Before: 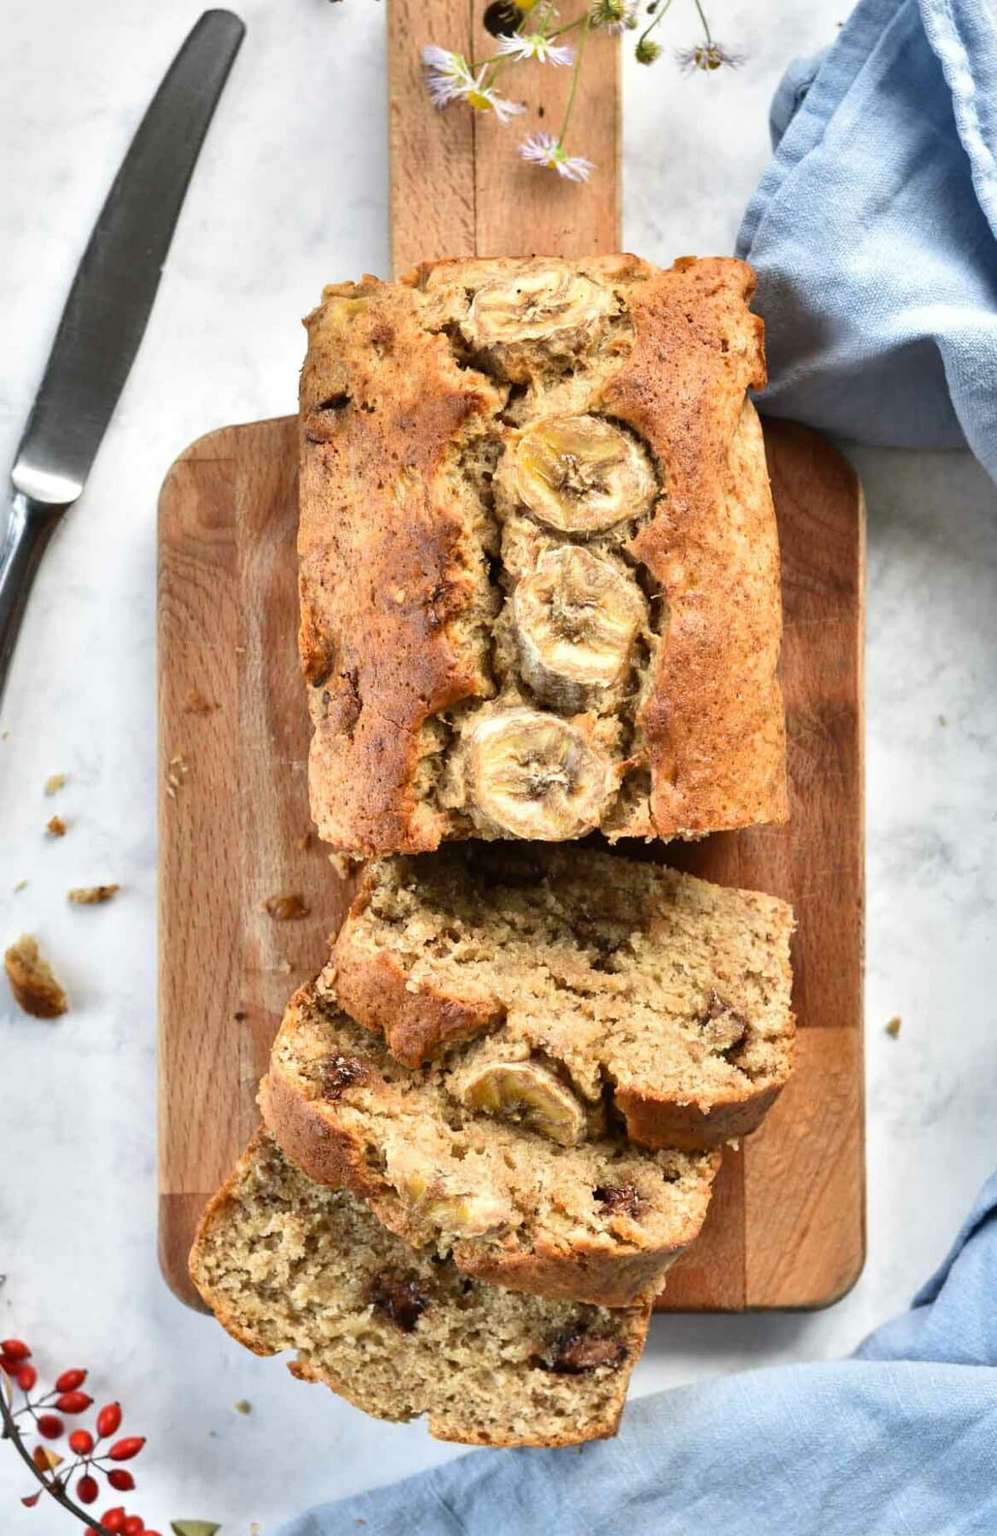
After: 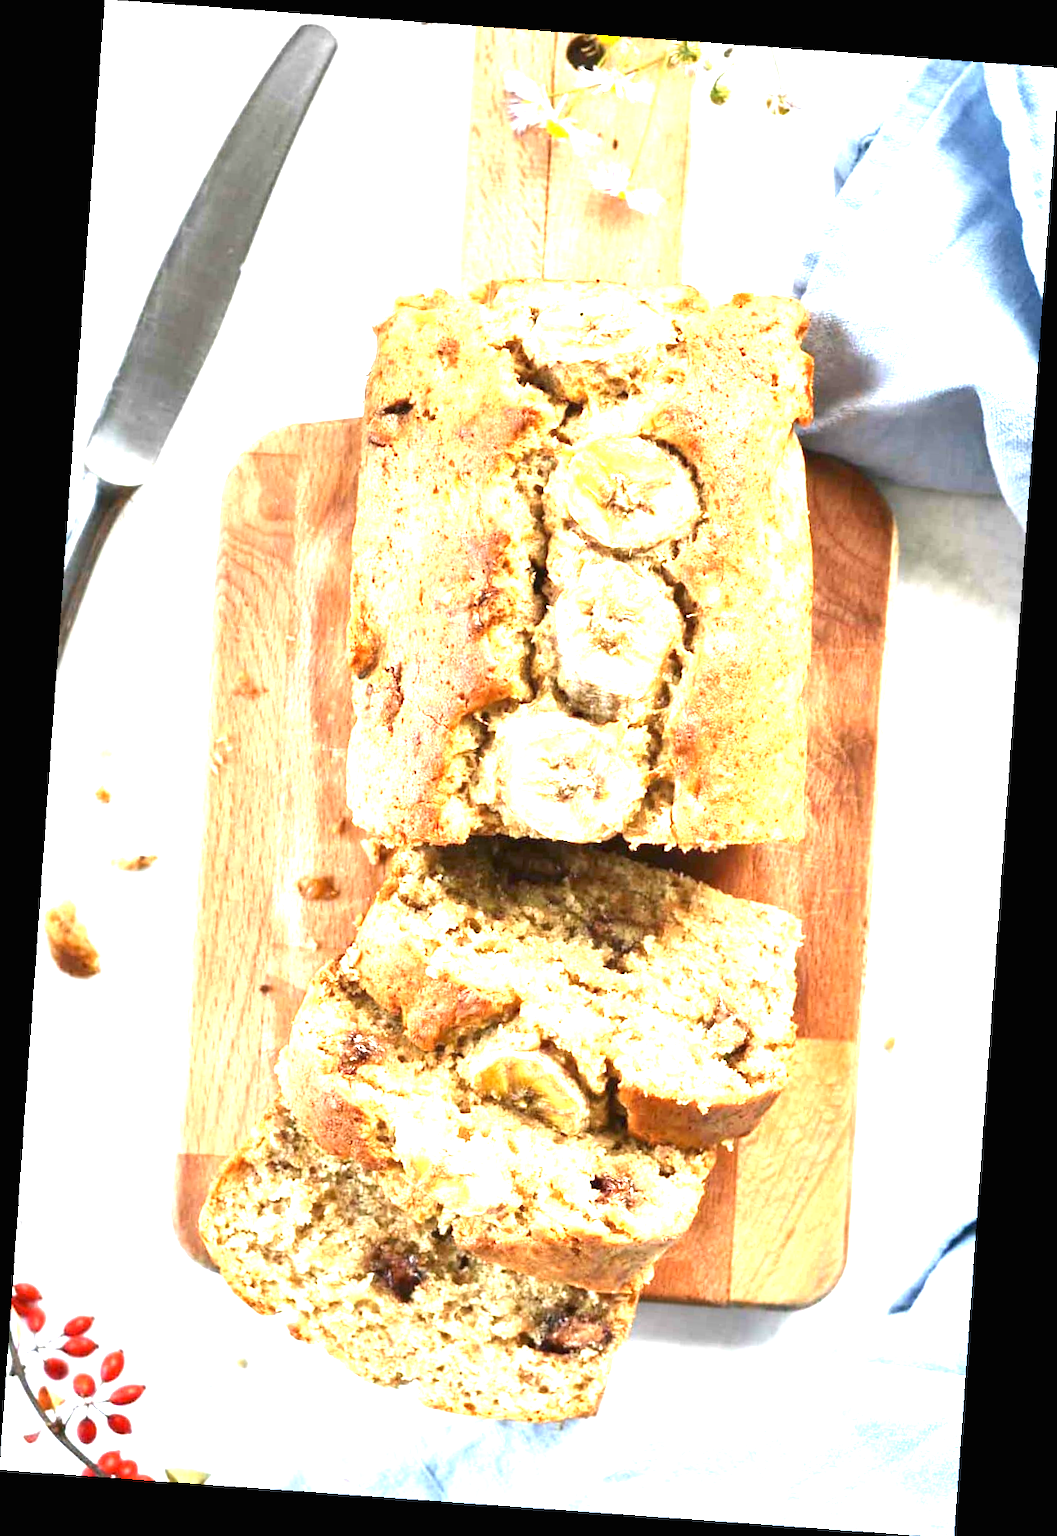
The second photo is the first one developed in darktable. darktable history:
rotate and perspective: rotation 4.1°, automatic cropping off
exposure: black level correction 0, exposure 1.975 EV, compensate exposure bias true, compensate highlight preservation false
